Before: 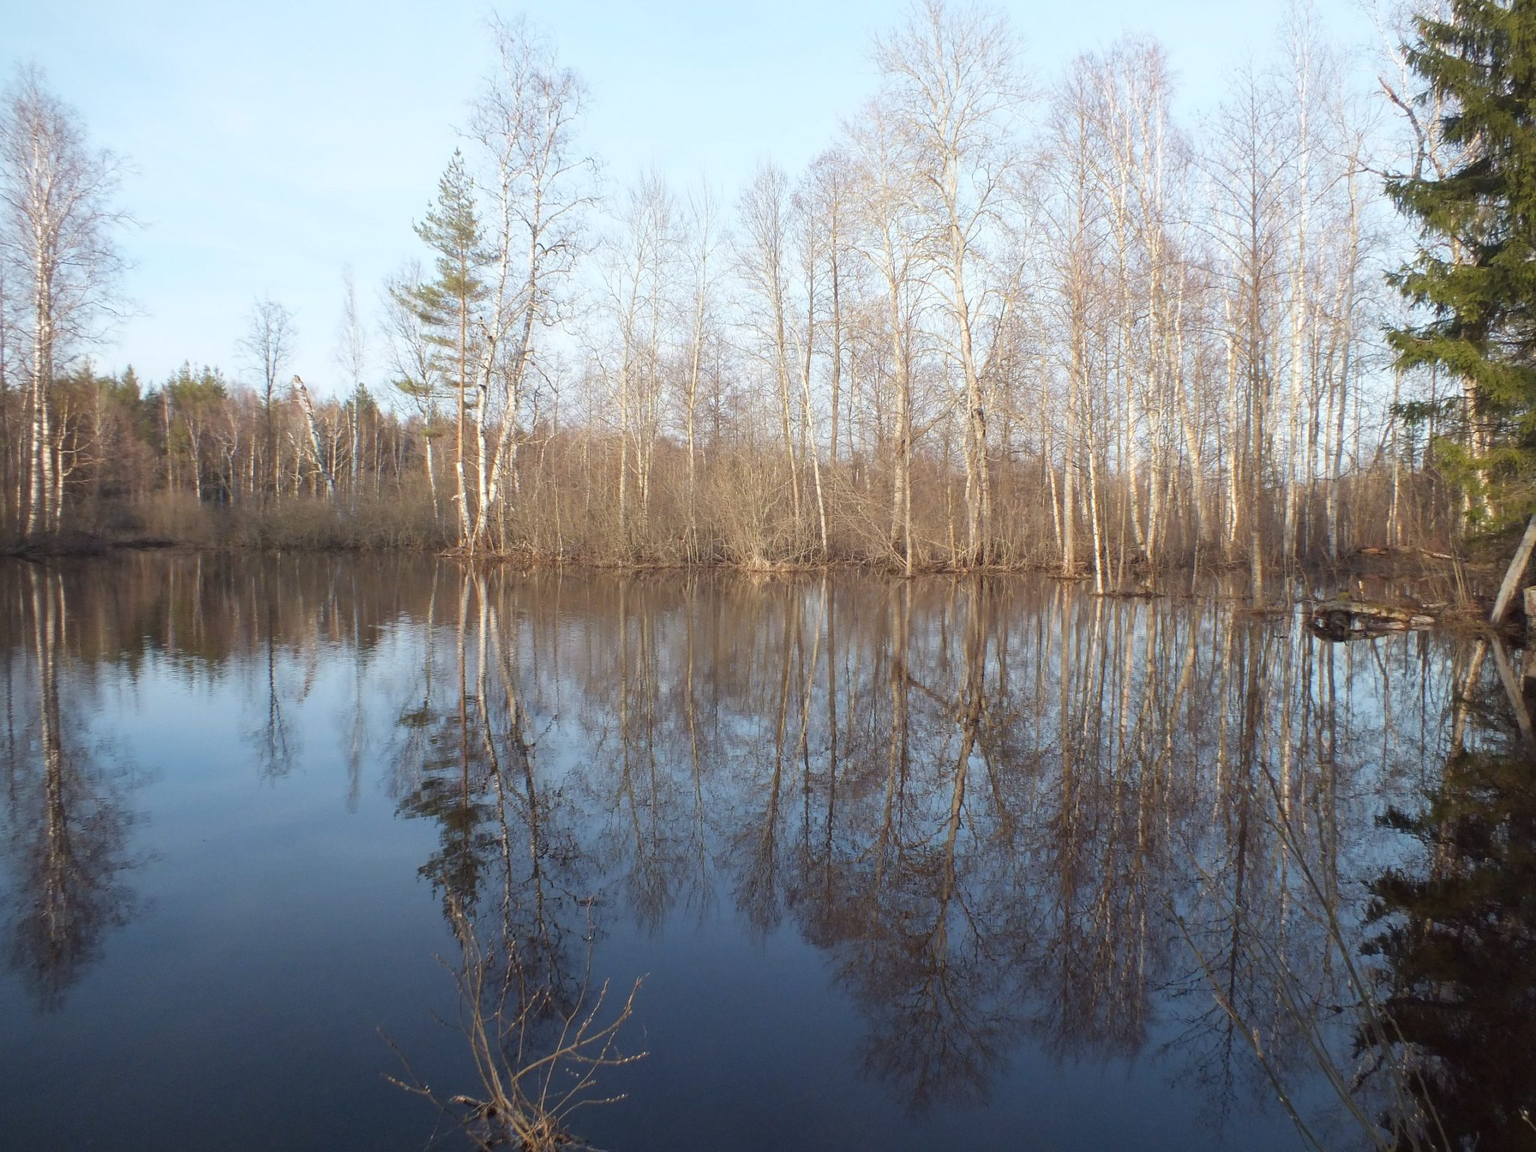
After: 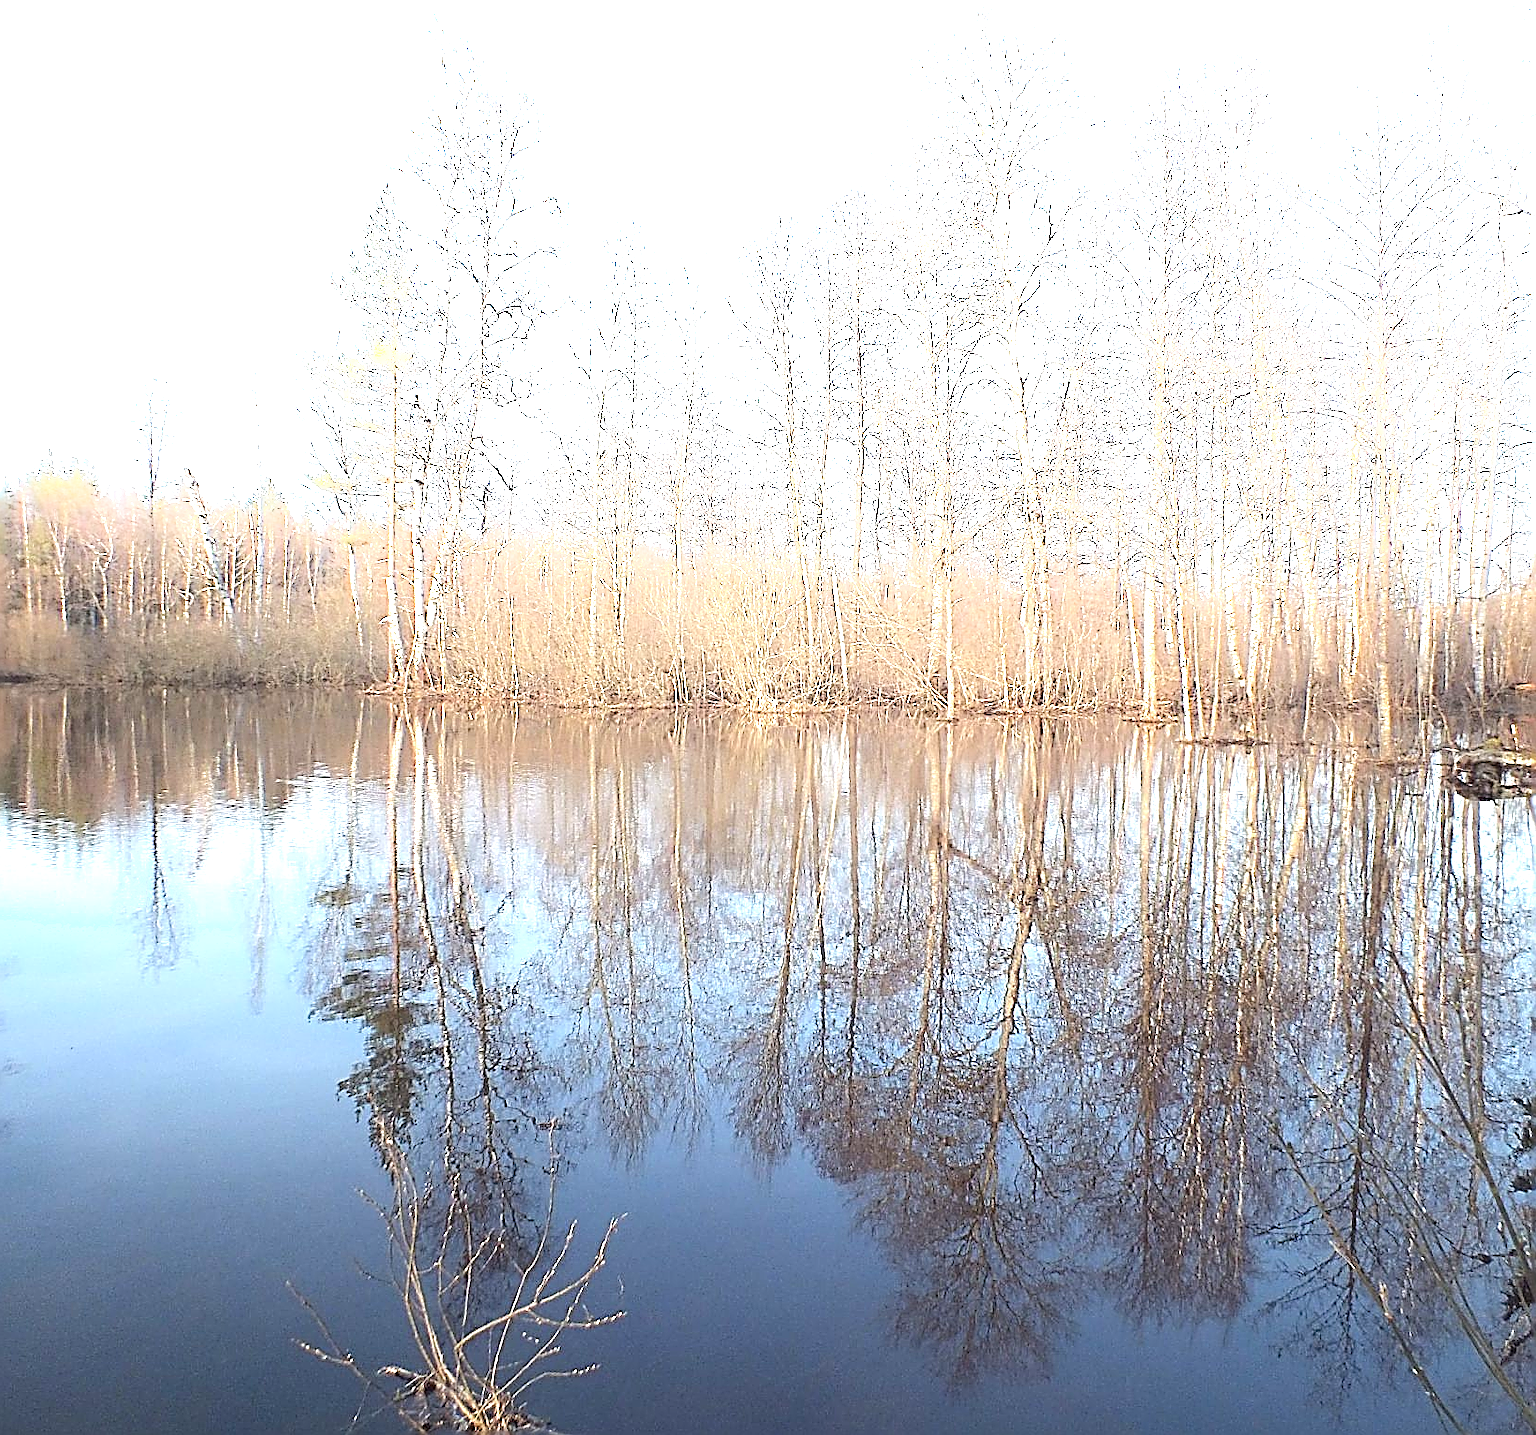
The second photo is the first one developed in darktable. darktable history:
exposure: black level correction 0, exposure 1.45 EV, compensate exposure bias true, compensate highlight preservation false
shadows and highlights: shadows -23.08, highlights 46.15, soften with gaussian
sharpen: amount 2
crop and rotate: left 9.597%, right 10.195%
